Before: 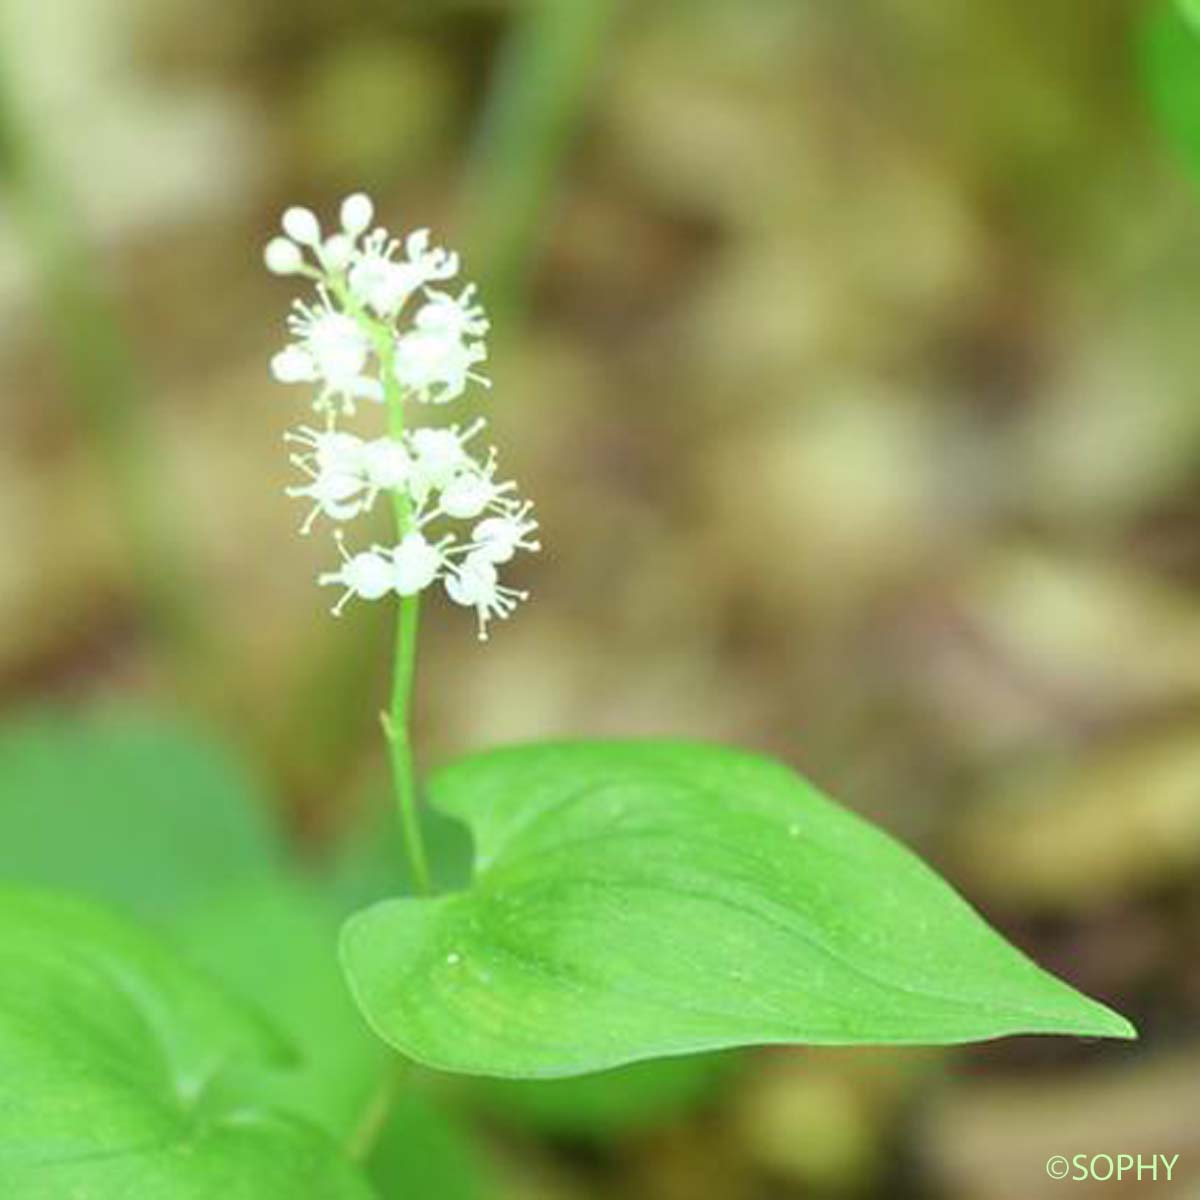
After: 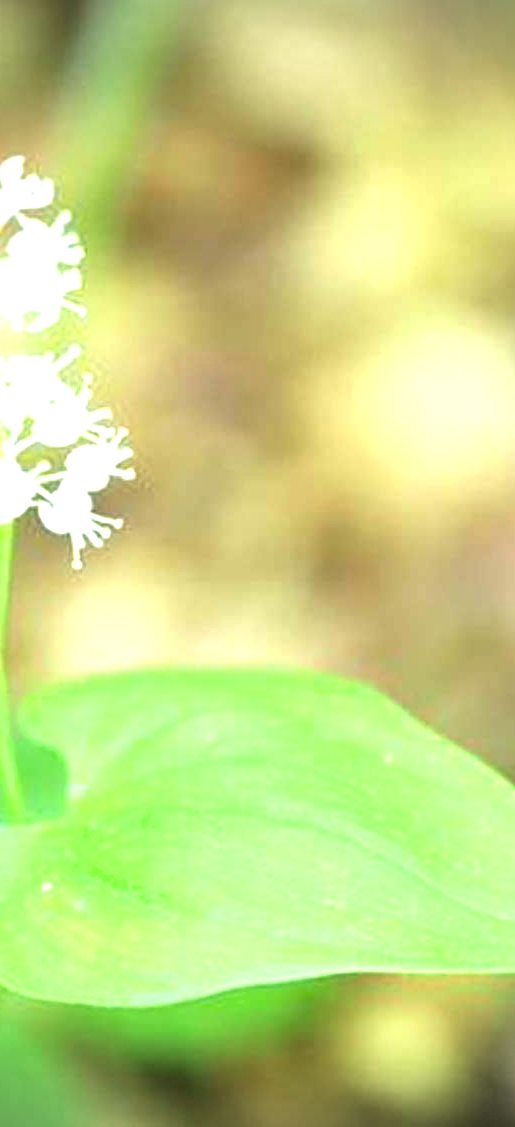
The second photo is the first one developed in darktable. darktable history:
shadows and highlights: shadows 25.72, highlights -23.15, highlights color adjustment 72.37%
crop: left 33.899%, top 6.036%, right 23.152%
exposure: exposure 0.926 EV, compensate highlight preservation false
vignetting: fall-off start 85.49%, fall-off radius 80.39%, width/height ratio 1.216, dithering 8-bit output
tone equalizer: -8 EV -0.426 EV, -7 EV -0.392 EV, -6 EV -0.304 EV, -5 EV -0.196 EV, -3 EV 0.218 EV, -2 EV 0.349 EV, -1 EV 0.399 EV, +0 EV 0.401 EV, smoothing diameter 24.78%, edges refinement/feathering 7.3, preserve details guided filter
